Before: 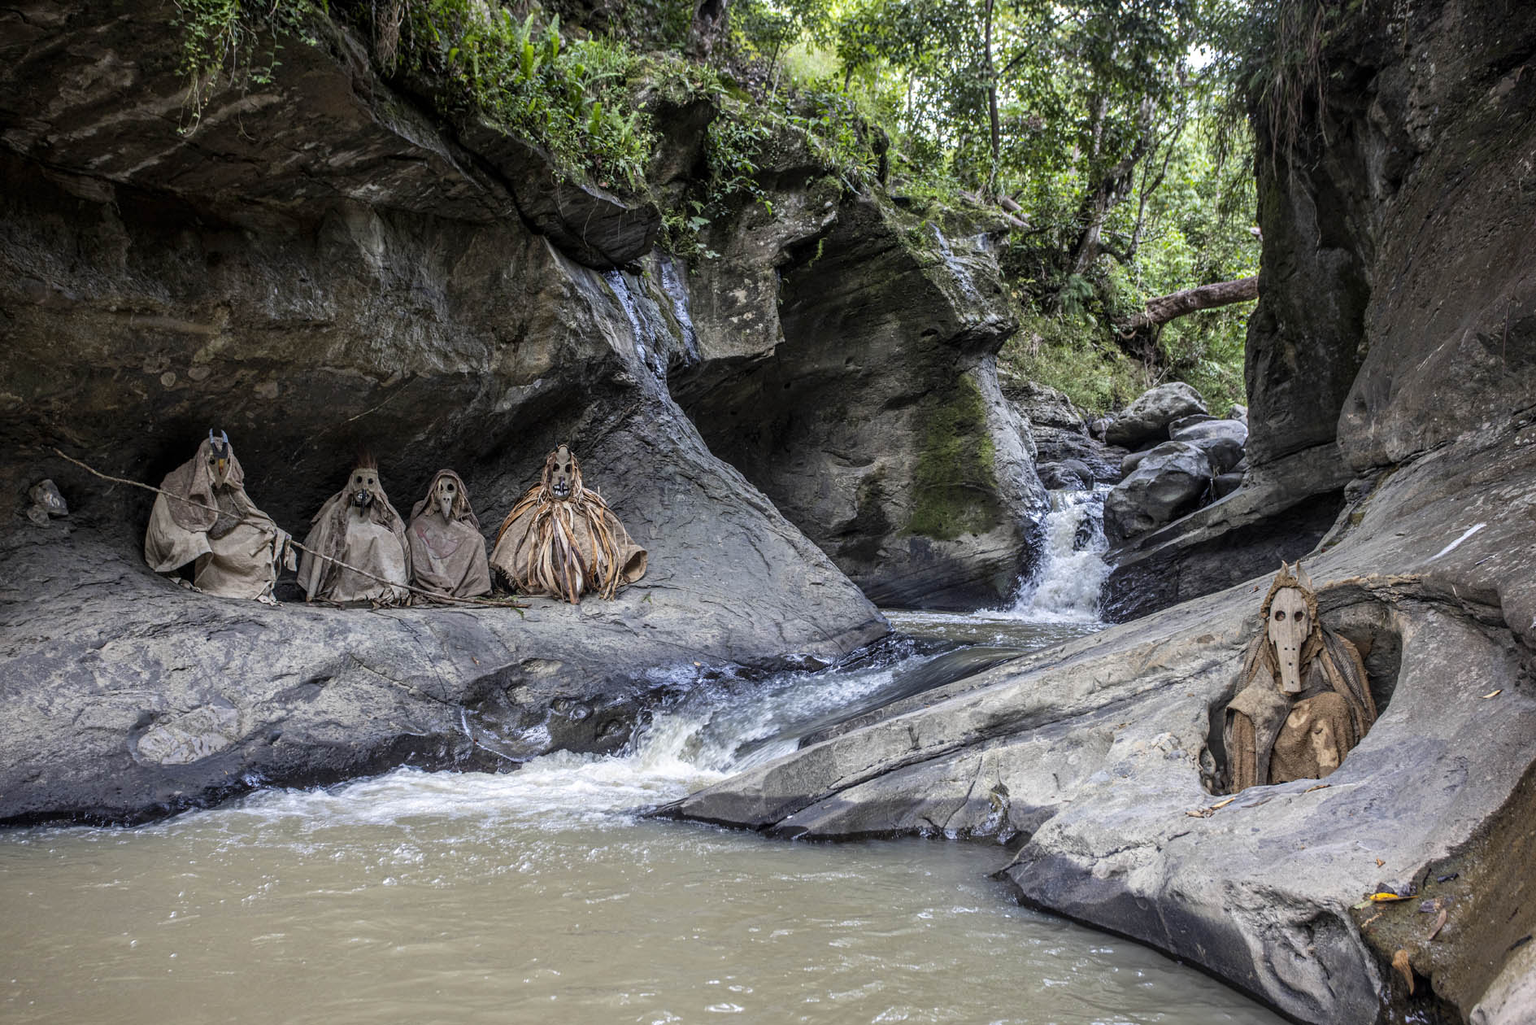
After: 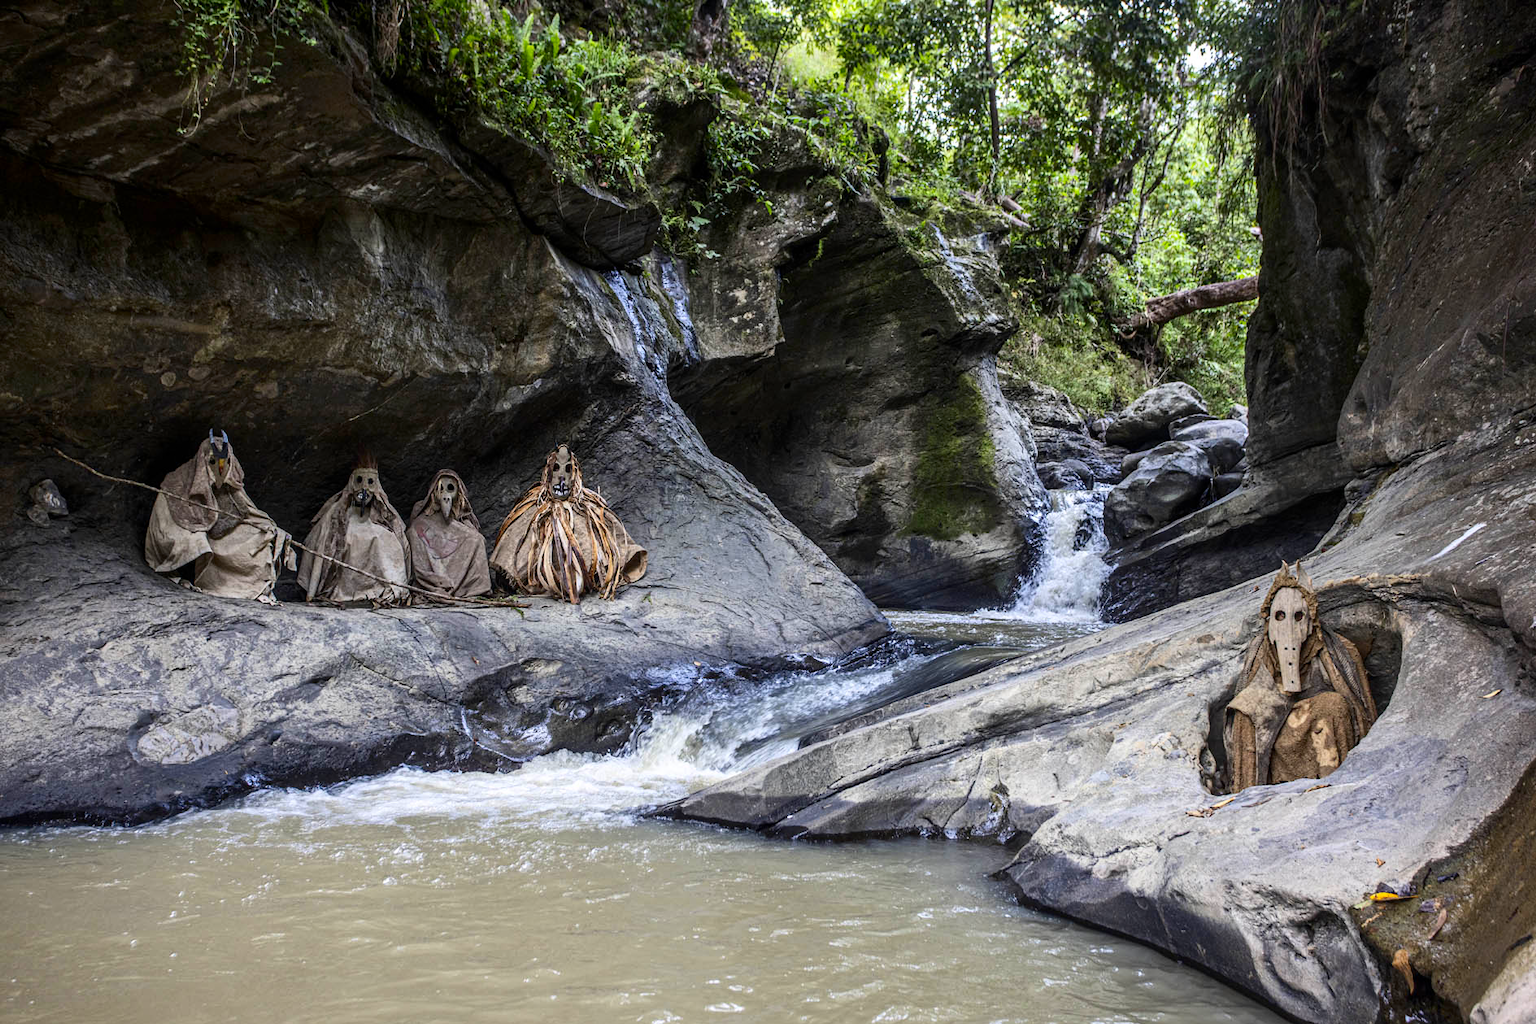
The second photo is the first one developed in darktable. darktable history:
contrast brightness saturation: contrast 0.176, saturation 0.3
